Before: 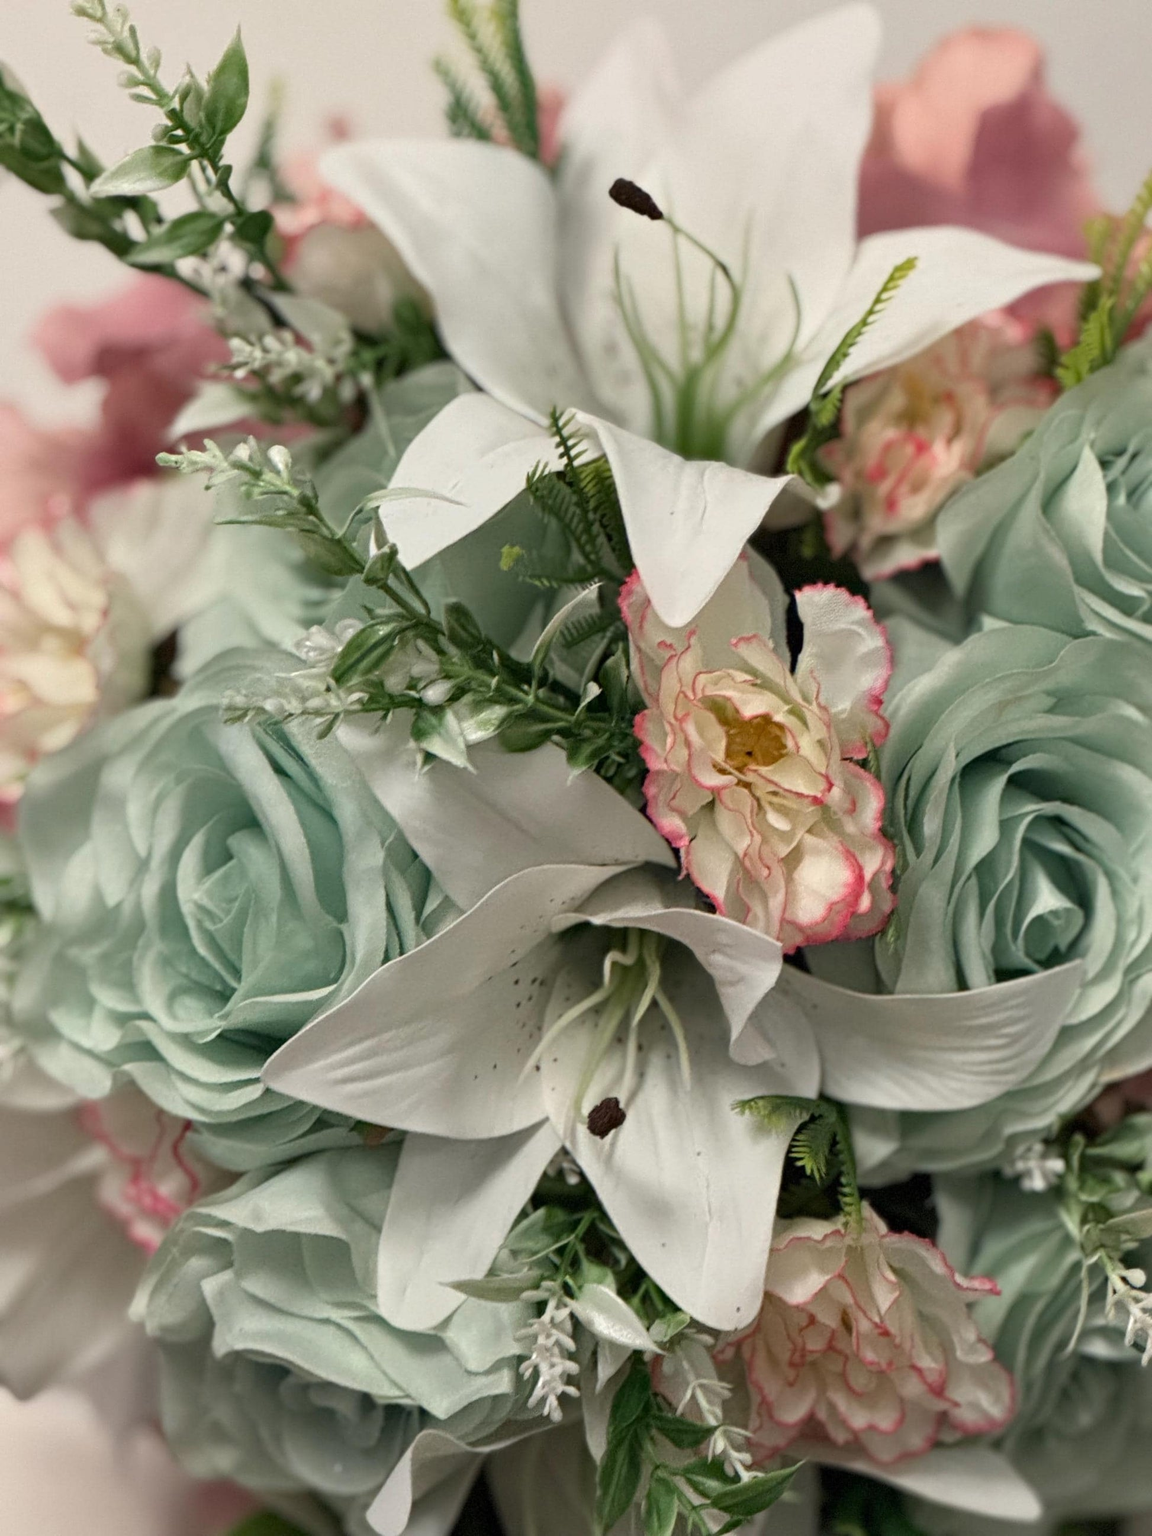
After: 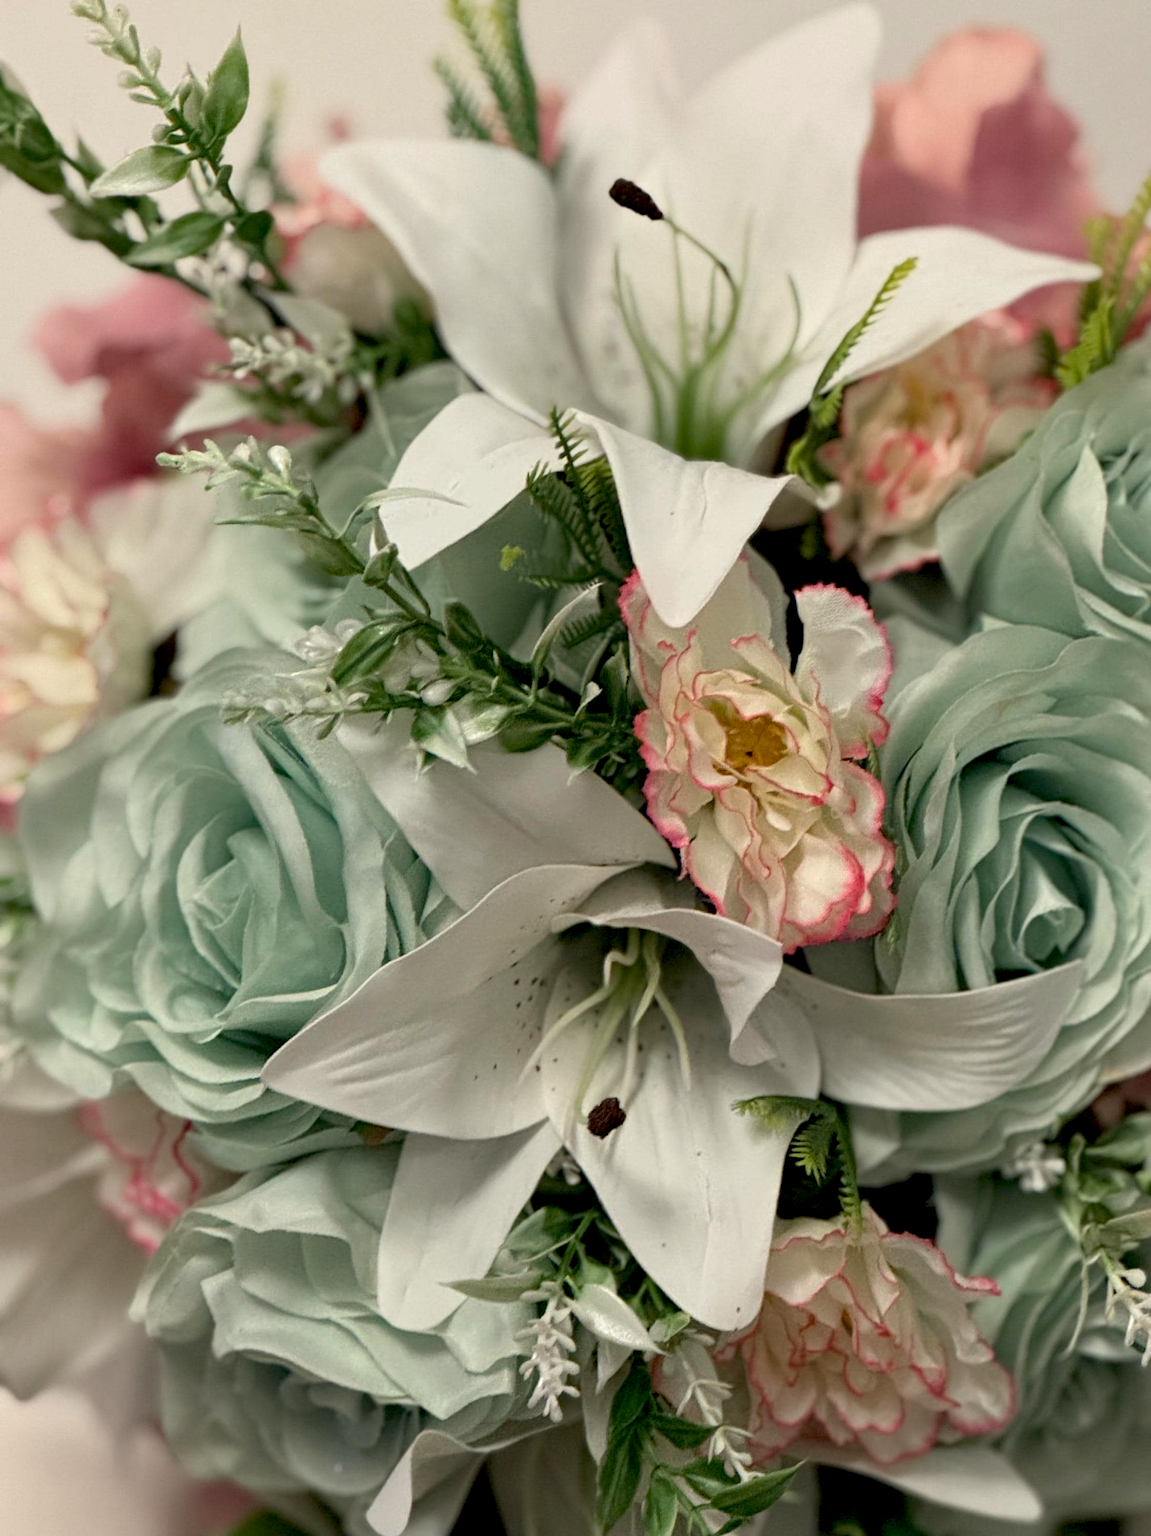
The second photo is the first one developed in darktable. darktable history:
color correction: highlights b* 3.03
exposure: black level correction 0.01, exposure 0.012 EV, compensate exposure bias true, compensate highlight preservation false
